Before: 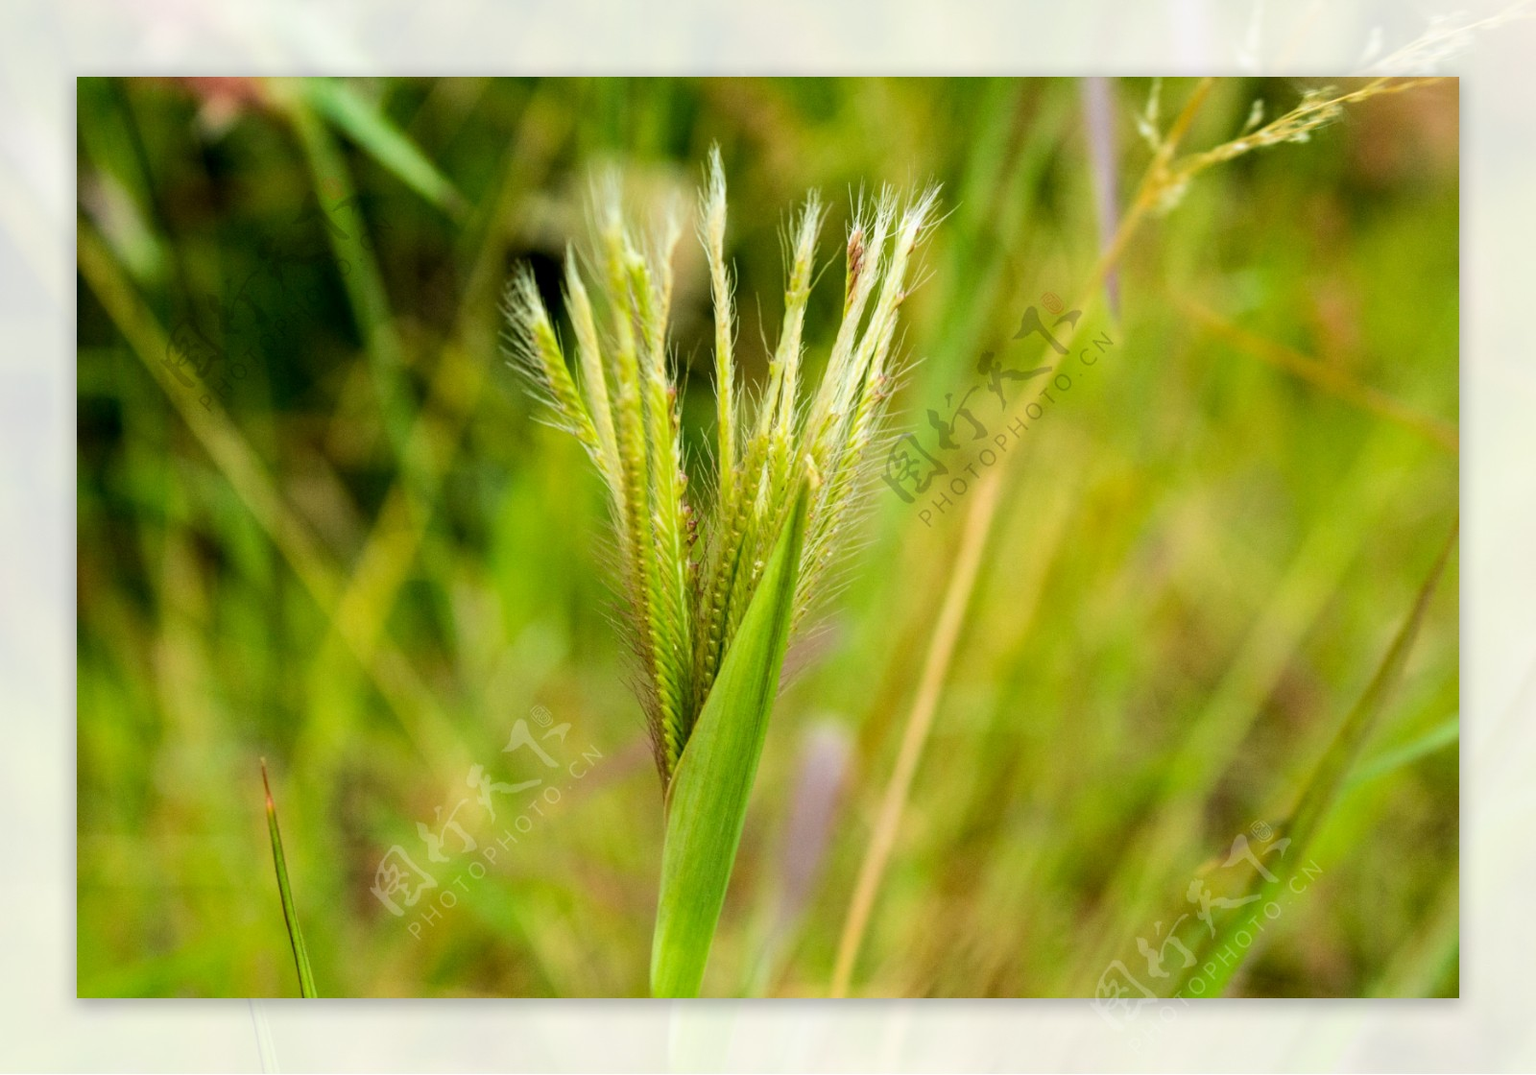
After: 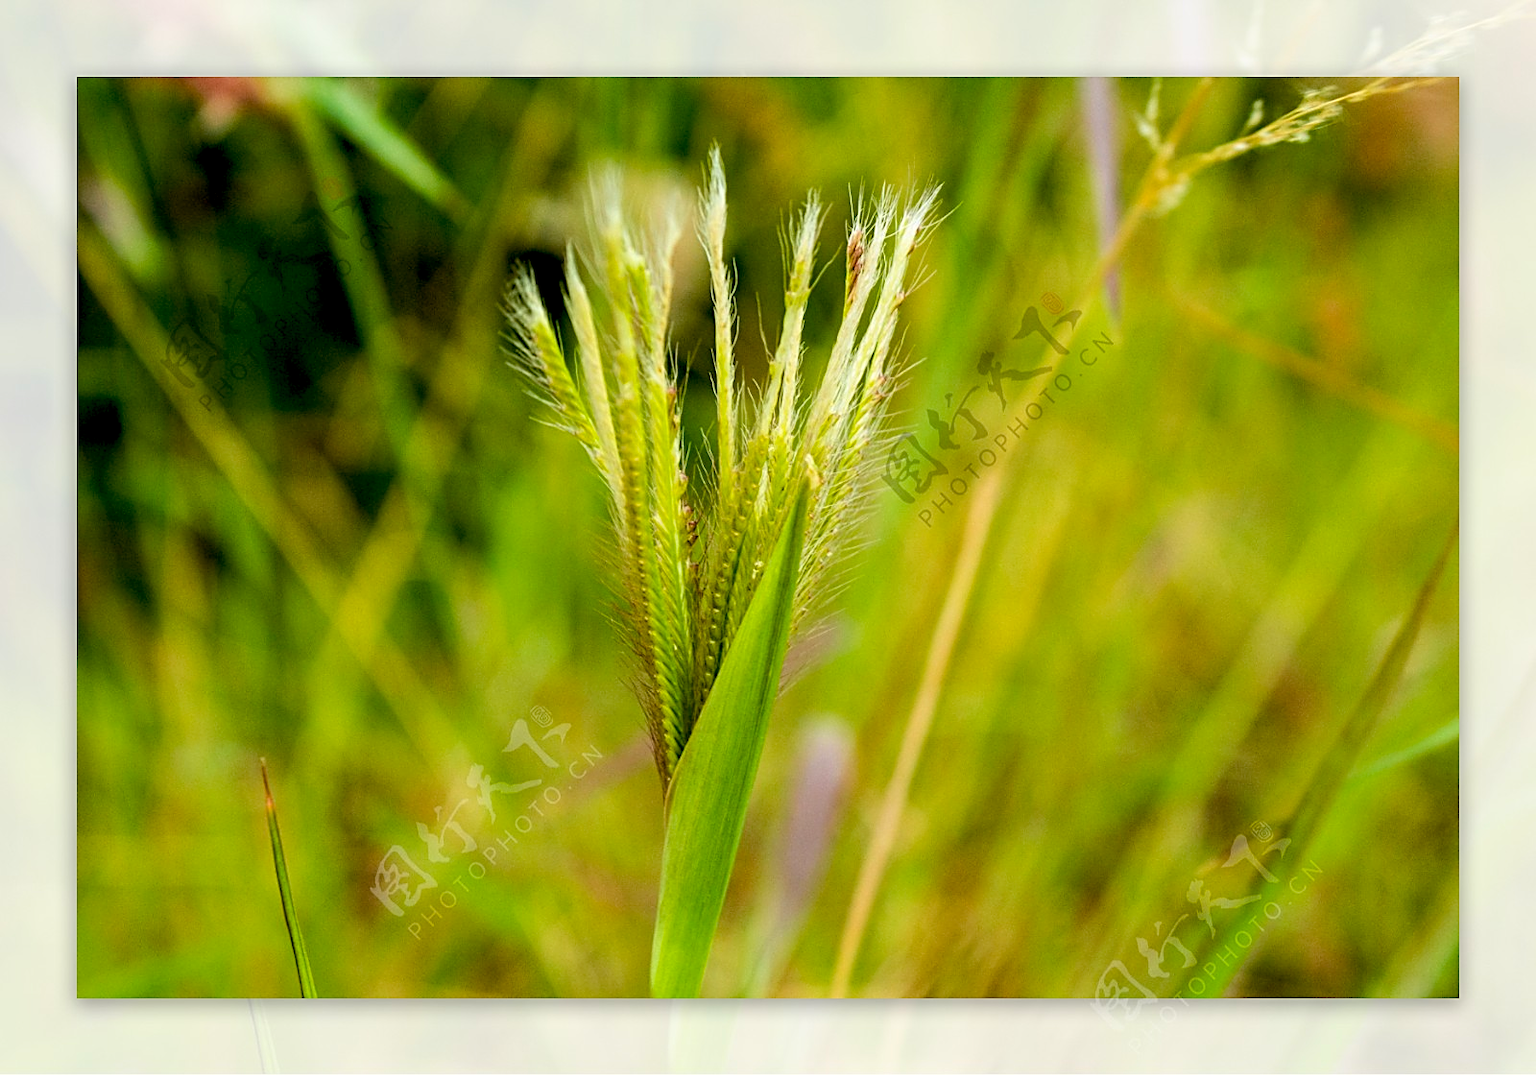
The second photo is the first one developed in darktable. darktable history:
sharpen: amount 0.545
color balance rgb: global offset › luminance -0.9%, perceptual saturation grading › global saturation 0.232%, perceptual saturation grading › mid-tones 11.117%, global vibrance 20%
